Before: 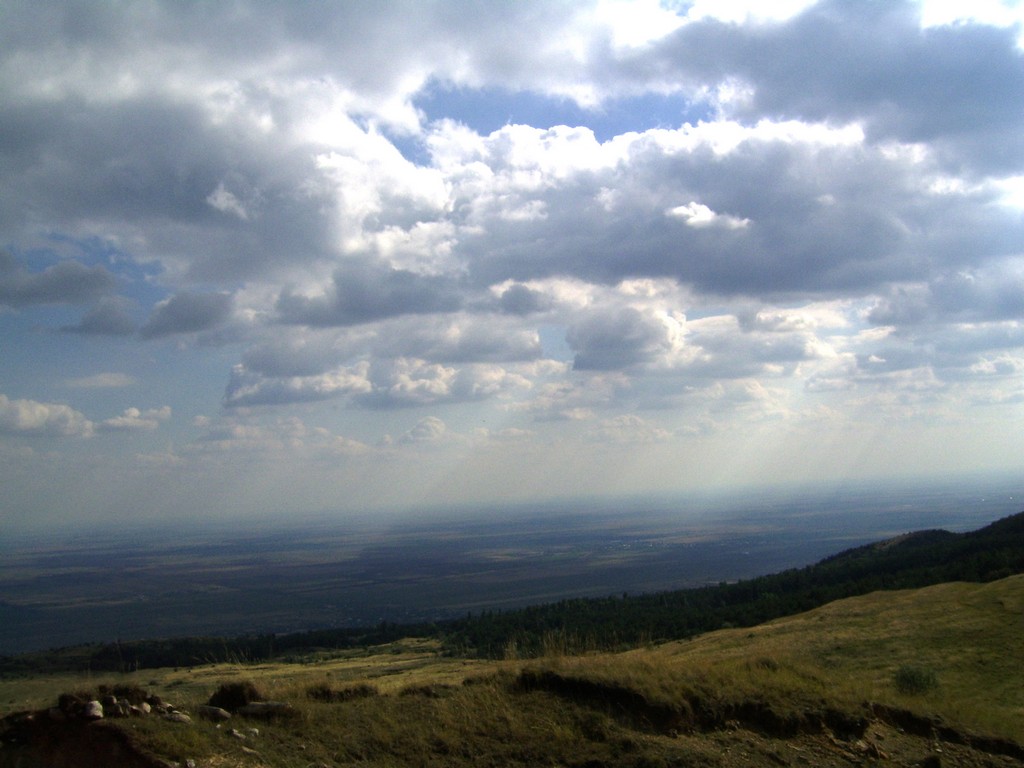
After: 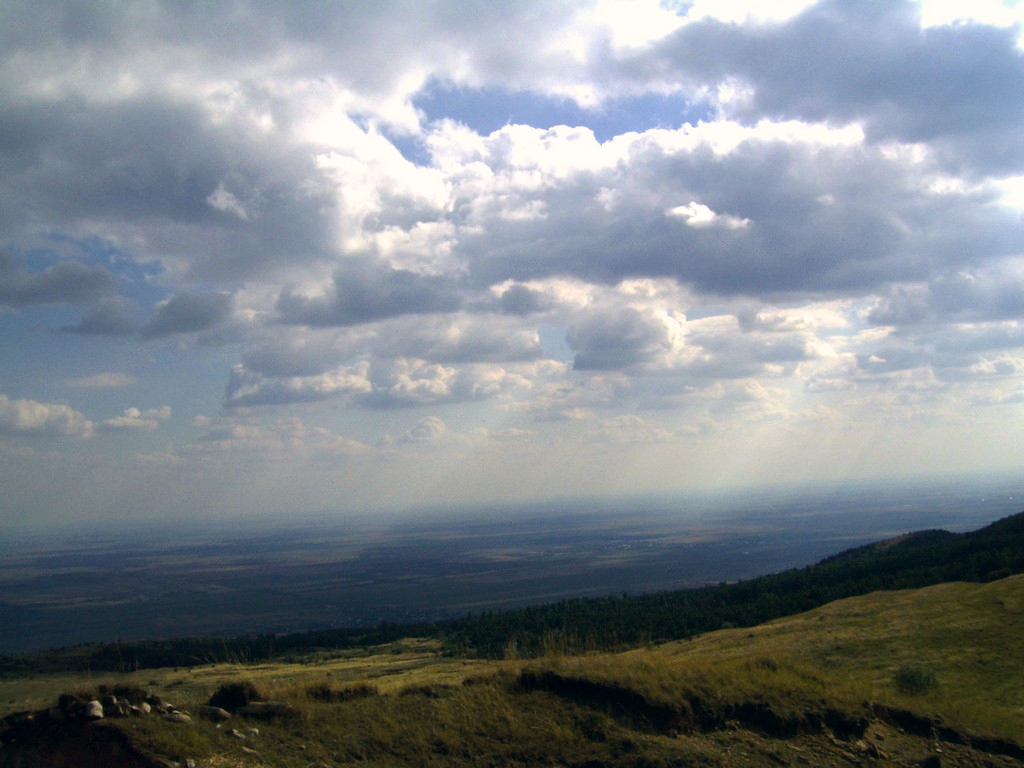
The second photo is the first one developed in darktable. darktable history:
color balance rgb: perceptual saturation grading › global saturation 20%, global vibrance 20%
tone equalizer: on, module defaults
color correction: highlights a* 2.75, highlights b* 5, shadows a* -2.04, shadows b* -4.84, saturation 0.8
